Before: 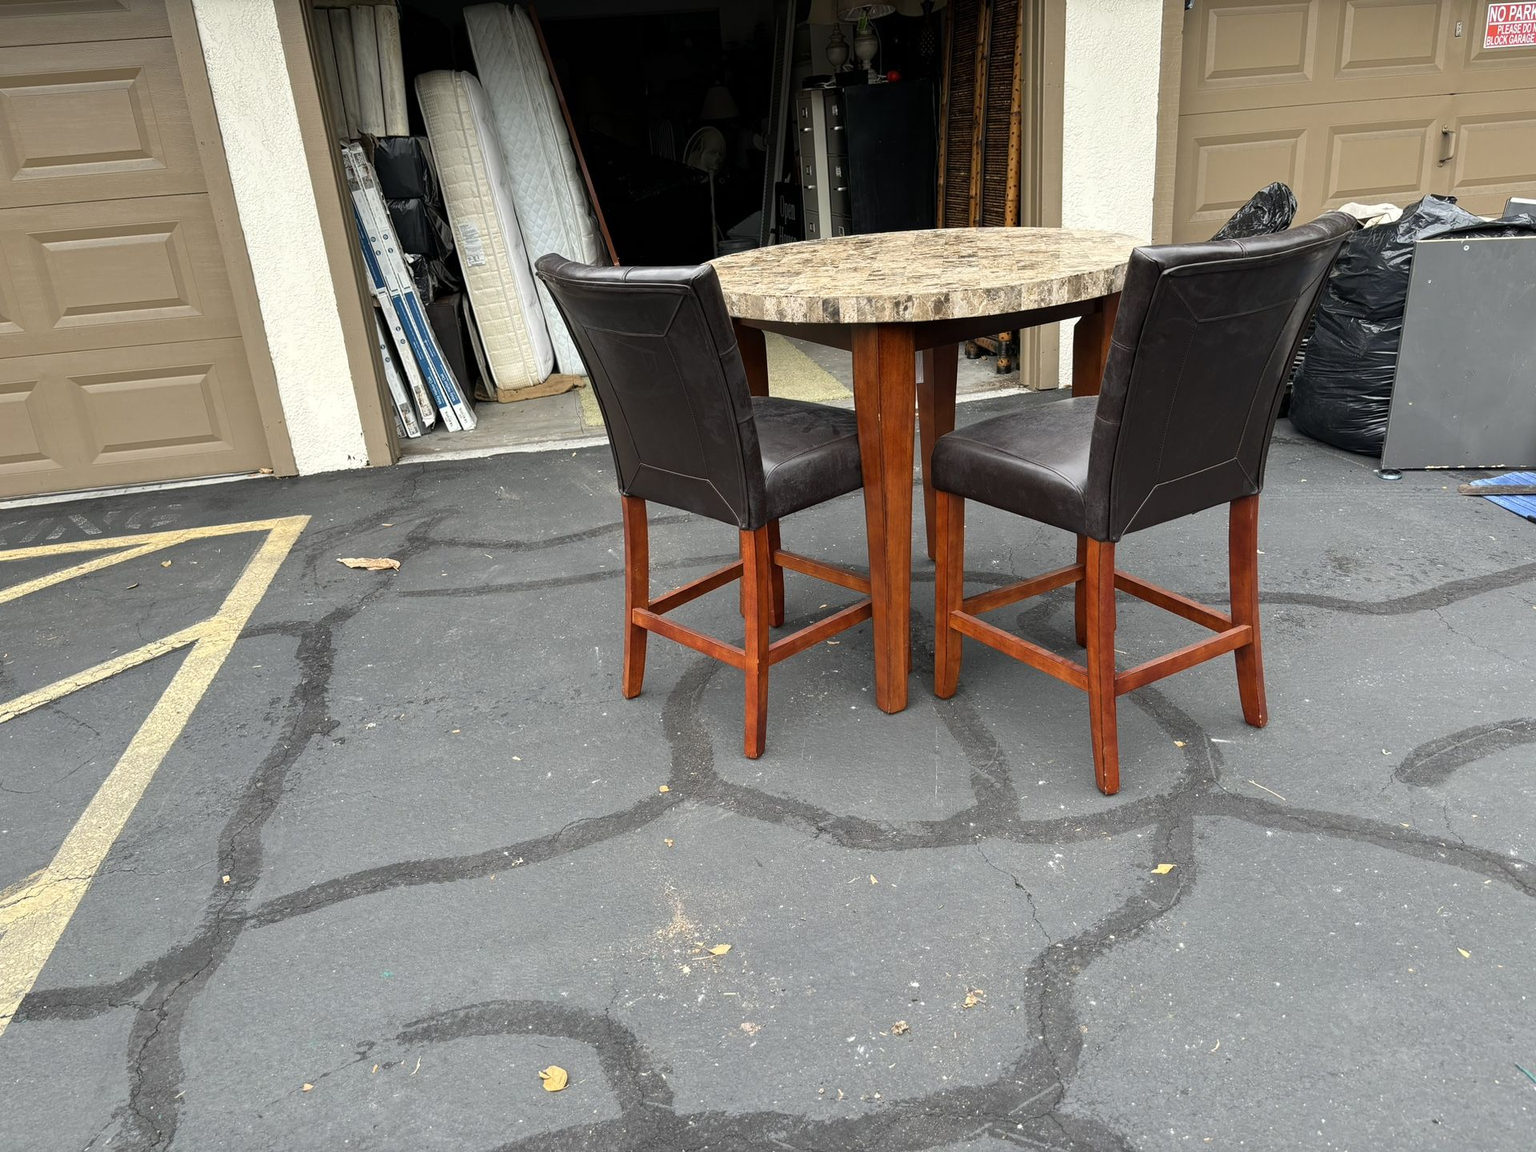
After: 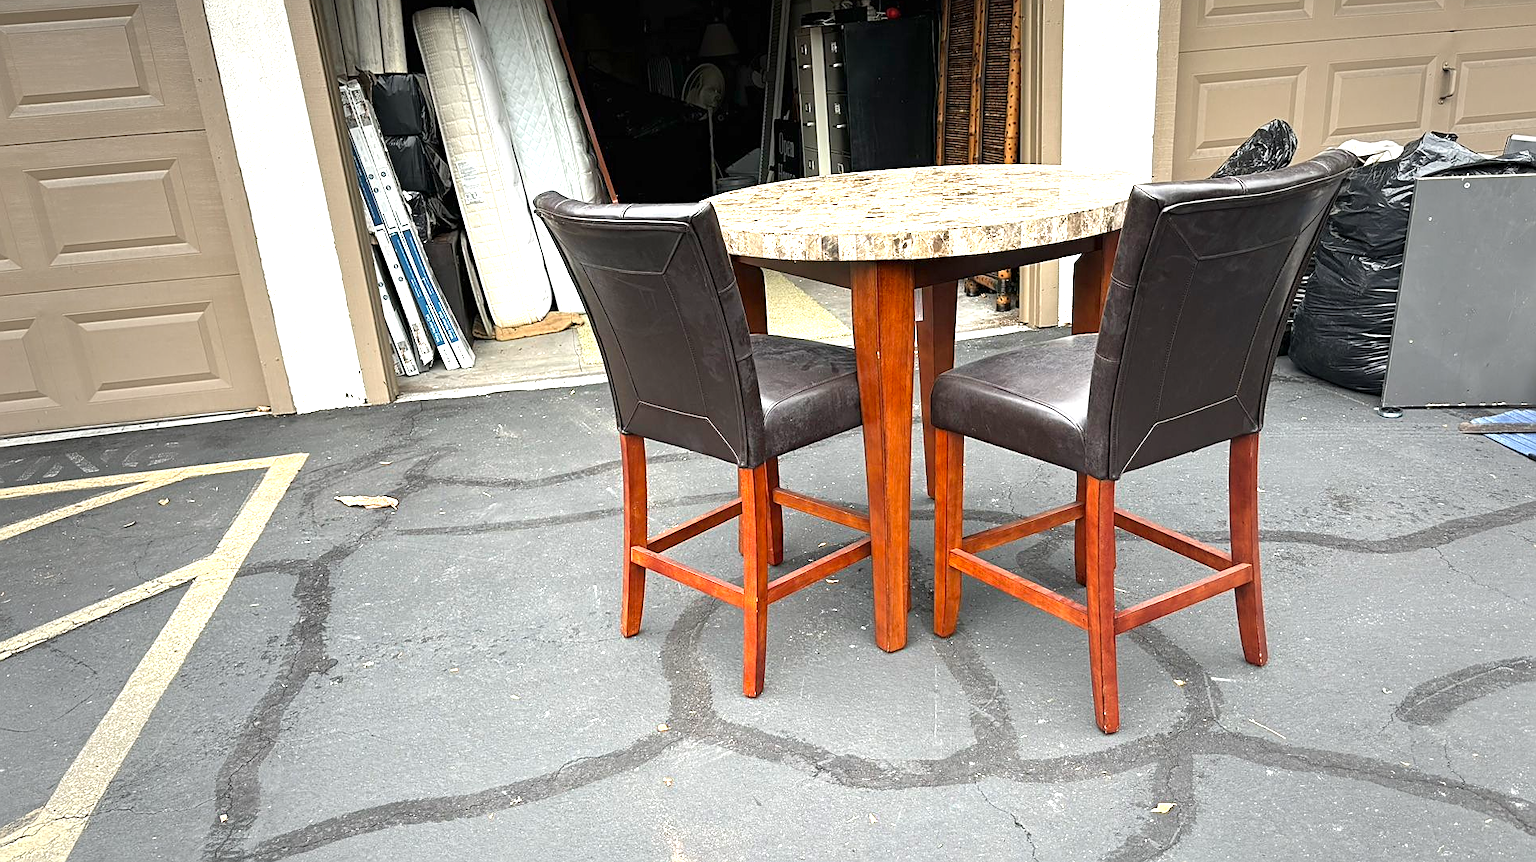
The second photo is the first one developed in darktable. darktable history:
vignetting: fall-off start 33.47%, fall-off radius 64.67%, brightness -0.452, saturation -0.296, width/height ratio 0.96
sharpen: on, module defaults
exposure: black level correction 0, exposure 1.174 EV, compensate exposure bias true, compensate highlight preservation false
crop: left 0.22%, top 5.551%, bottom 19.776%
